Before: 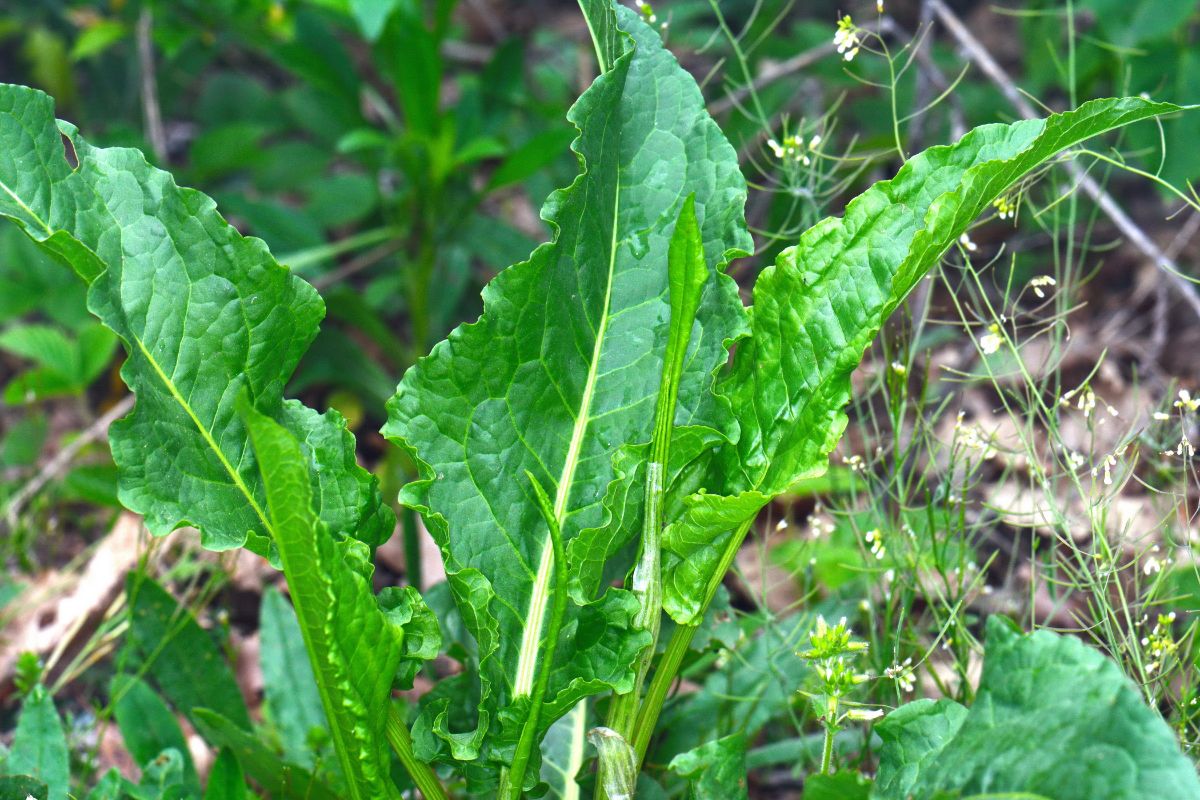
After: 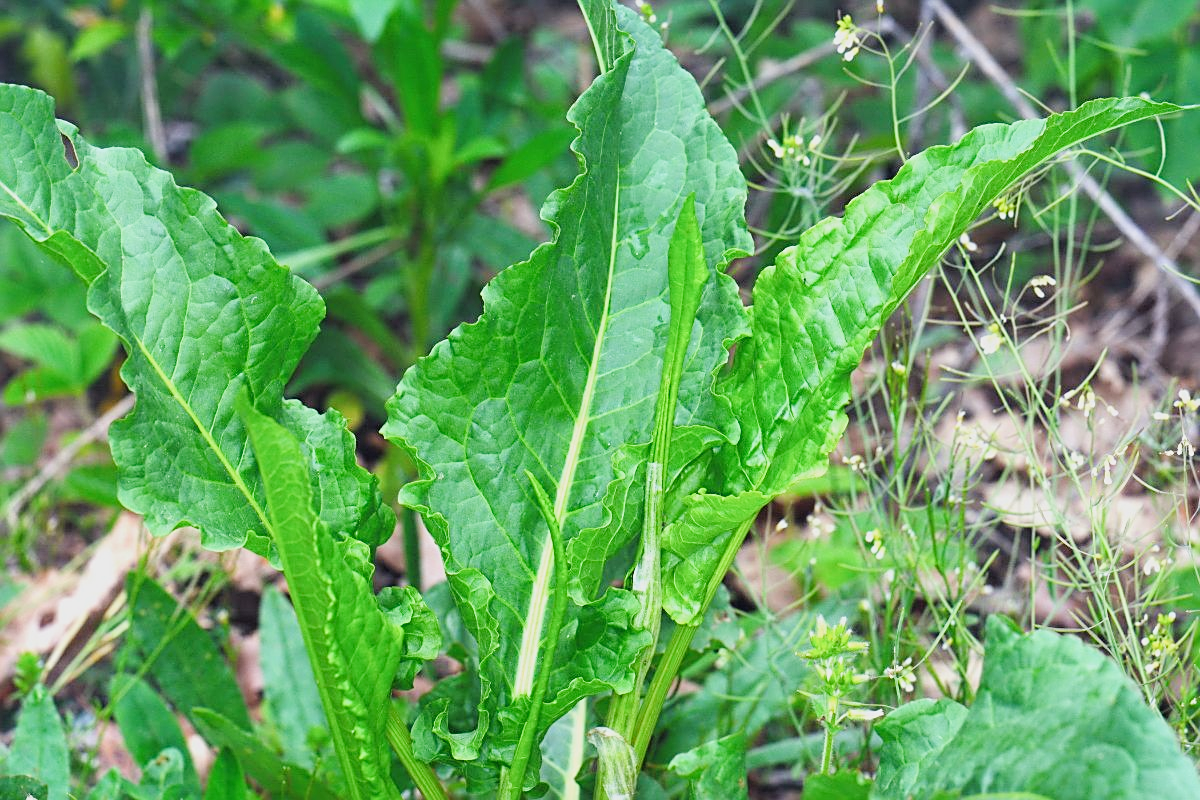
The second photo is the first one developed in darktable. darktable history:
exposure: black level correction -0.002, exposure 0.71 EV, compensate exposure bias true, compensate highlight preservation false
sharpen: on, module defaults
filmic rgb: black relative exposure -7.65 EV, white relative exposure 4.56 EV, hardness 3.61
